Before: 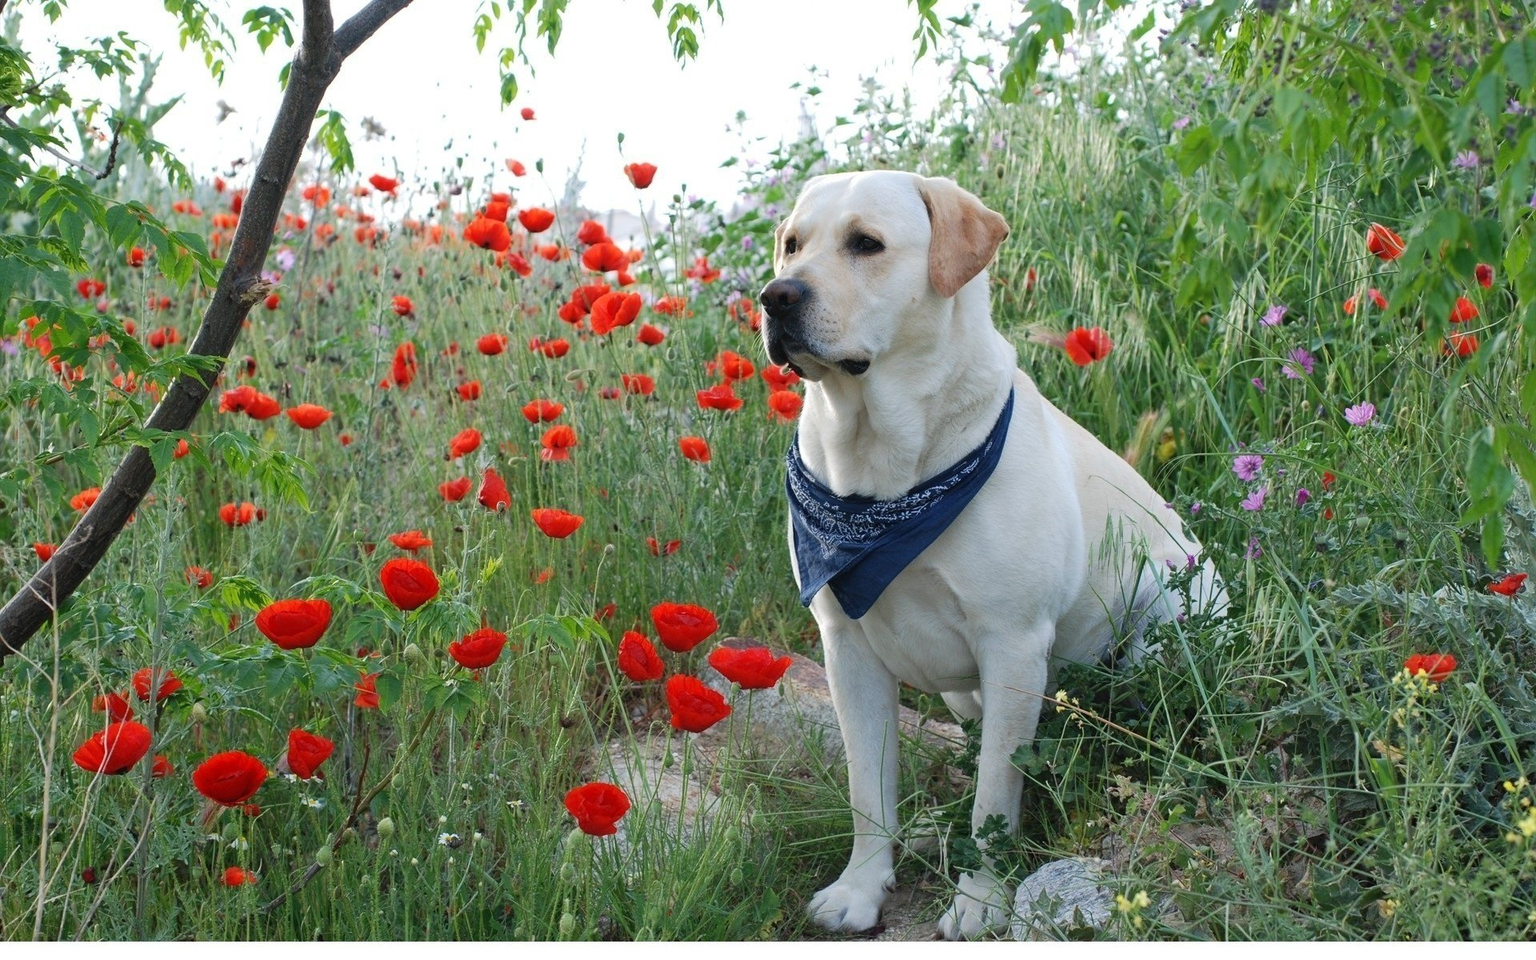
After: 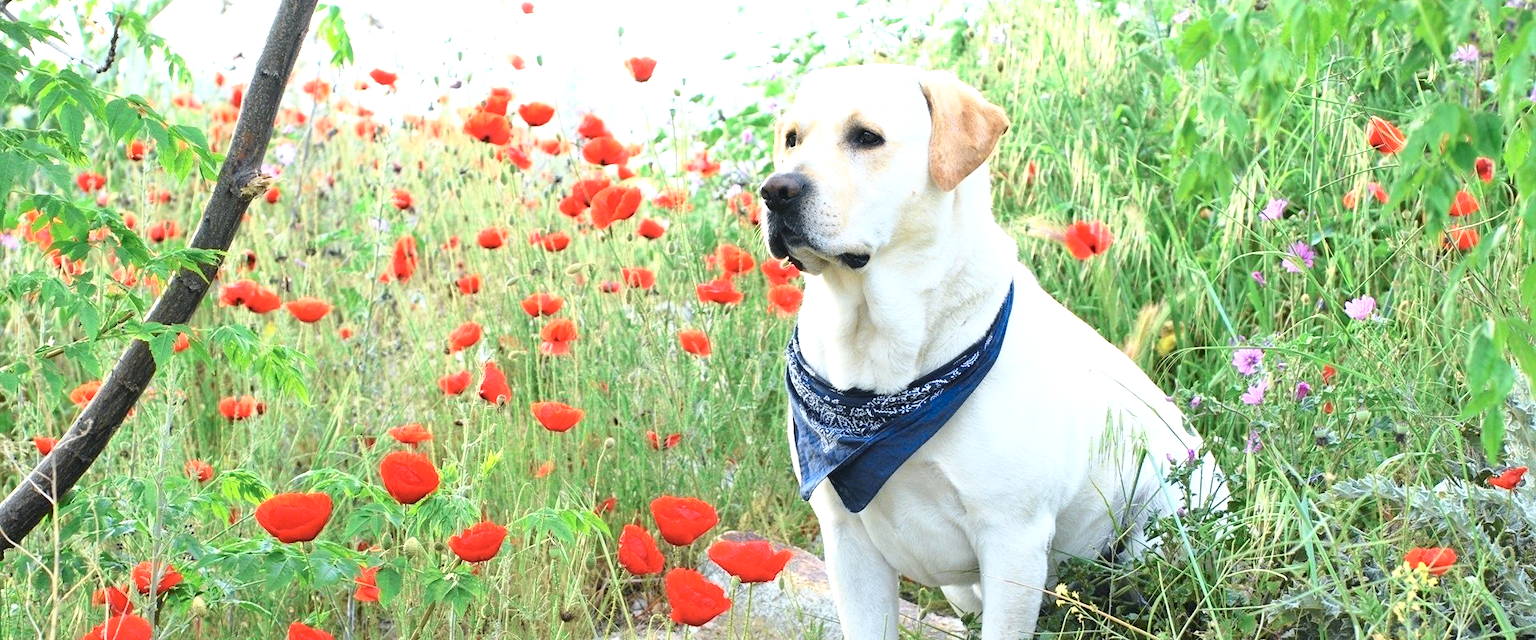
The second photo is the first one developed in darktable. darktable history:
tone curve: curves: ch0 [(0, 0.023) (0.087, 0.065) (0.184, 0.168) (0.45, 0.54) (0.57, 0.683) (0.722, 0.825) (0.877, 0.948) (1, 1)]; ch1 [(0, 0) (0.388, 0.369) (0.44, 0.45) (0.495, 0.491) (0.534, 0.528) (0.657, 0.655) (1, 1)]; ch2 [(0, 0) (0.353, 0.317) (0.408, 0.427) (0.5, 0.497) (0.534, 0.544) (0.576, 0.605) (0.625, 0.631) (1, 1)], color space Lab, independent channels, preserve colors none
crop: top 11.166%, bottom 22.168%
exposure: black level correction 0, exposure 1.1 EV, compensate exposure bias true, compensate highlight preservation false
shadows and highlights: shadows 25, highlights -25
